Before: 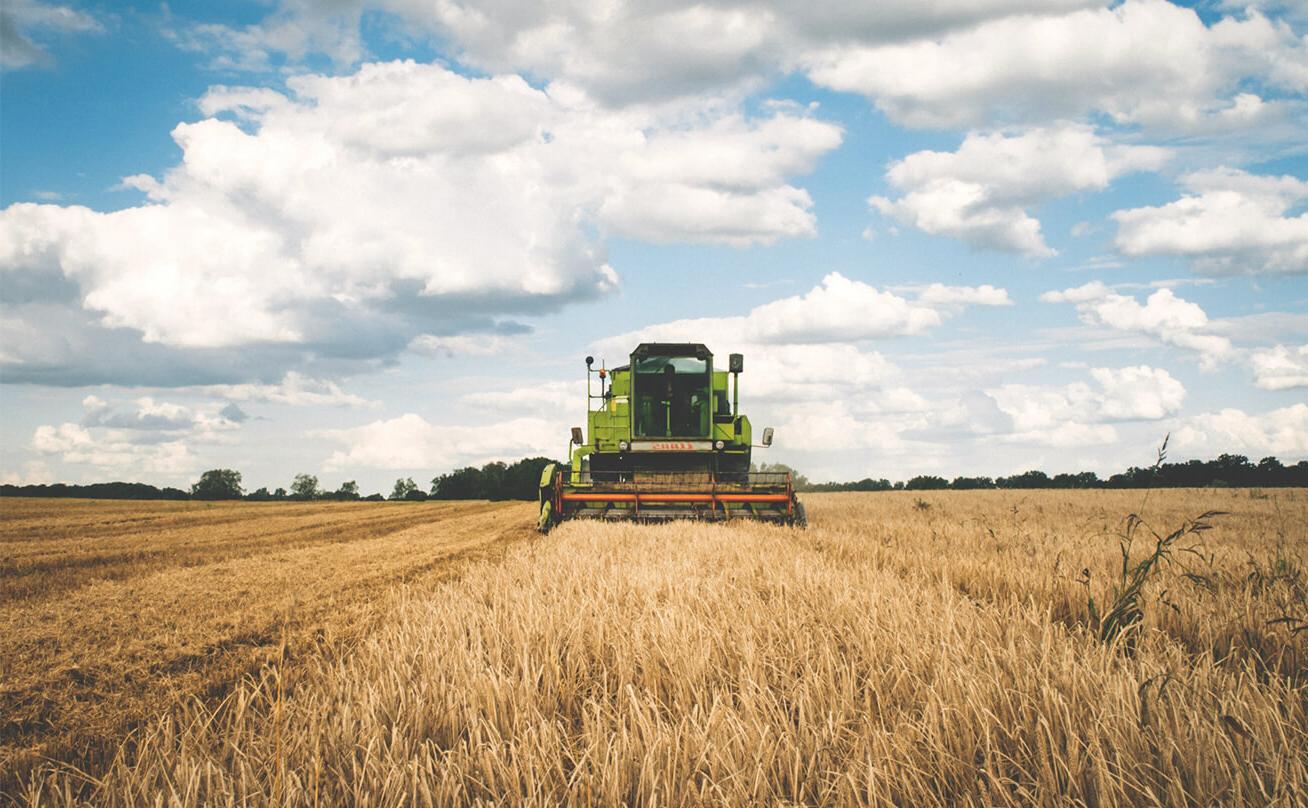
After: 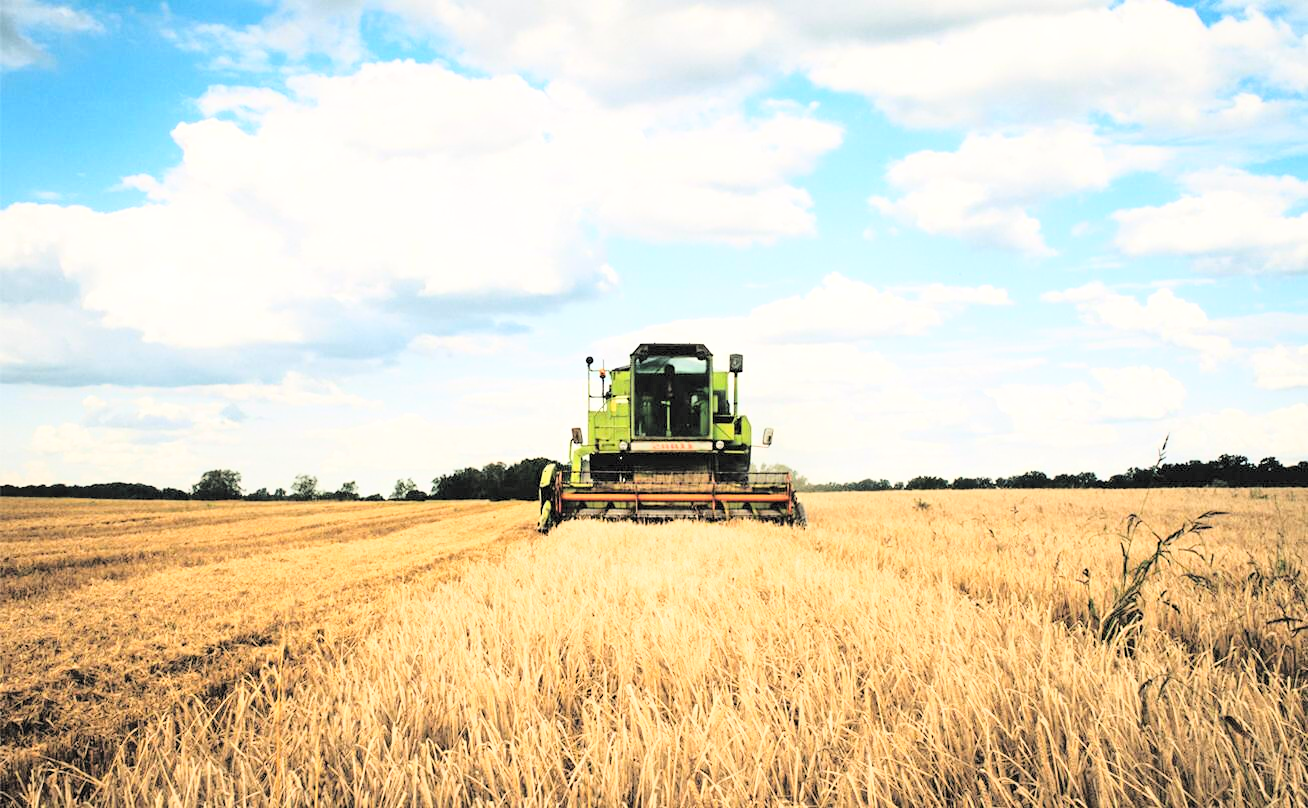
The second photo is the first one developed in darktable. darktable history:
rgb levels: levels [[0.029, 0.461, 0.922], [0, 0.5, 1], [0, 0.5, 1]]
base curve: curves: ch0 [(0, 0) (0.032, 0.037) (0.105, 0.228) (0.435, 0.76) (0.856, 0.983) (1, 1)]
